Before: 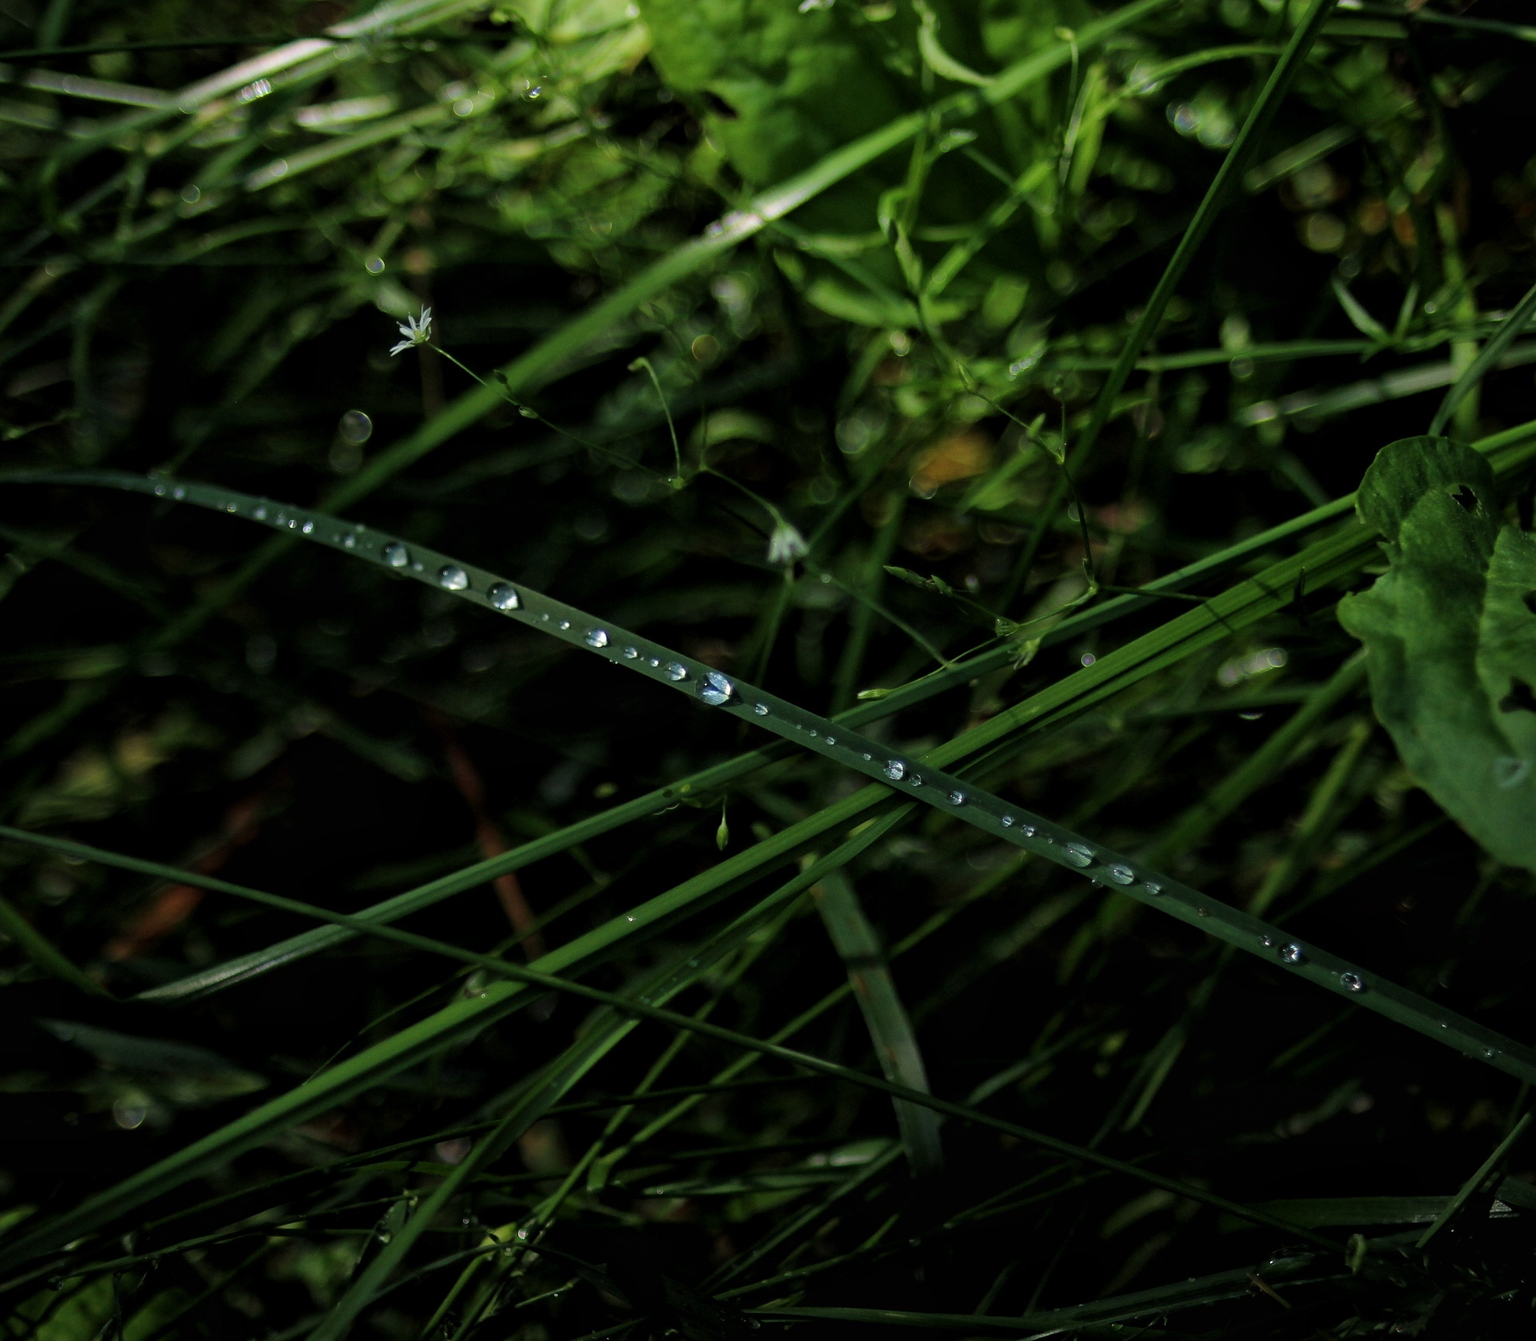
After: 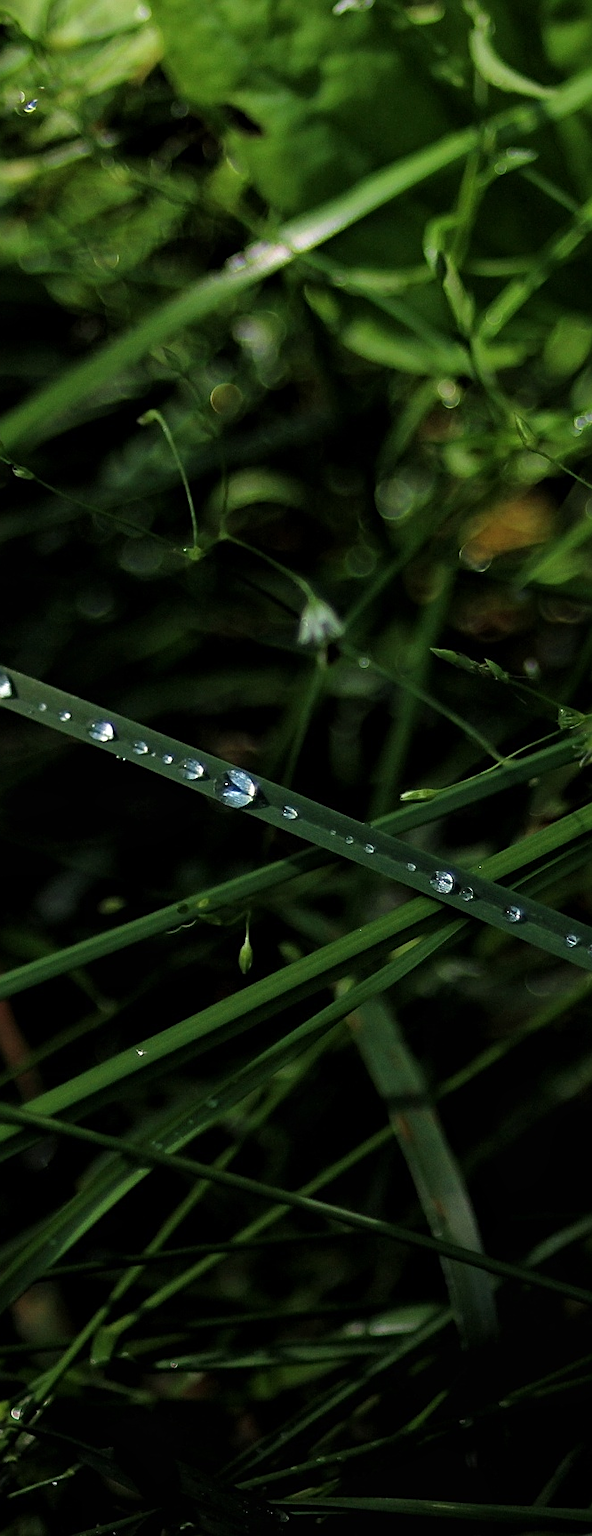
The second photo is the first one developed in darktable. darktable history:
sharpen: on, module defaults
crop: left 33.086%, right 33.198%
